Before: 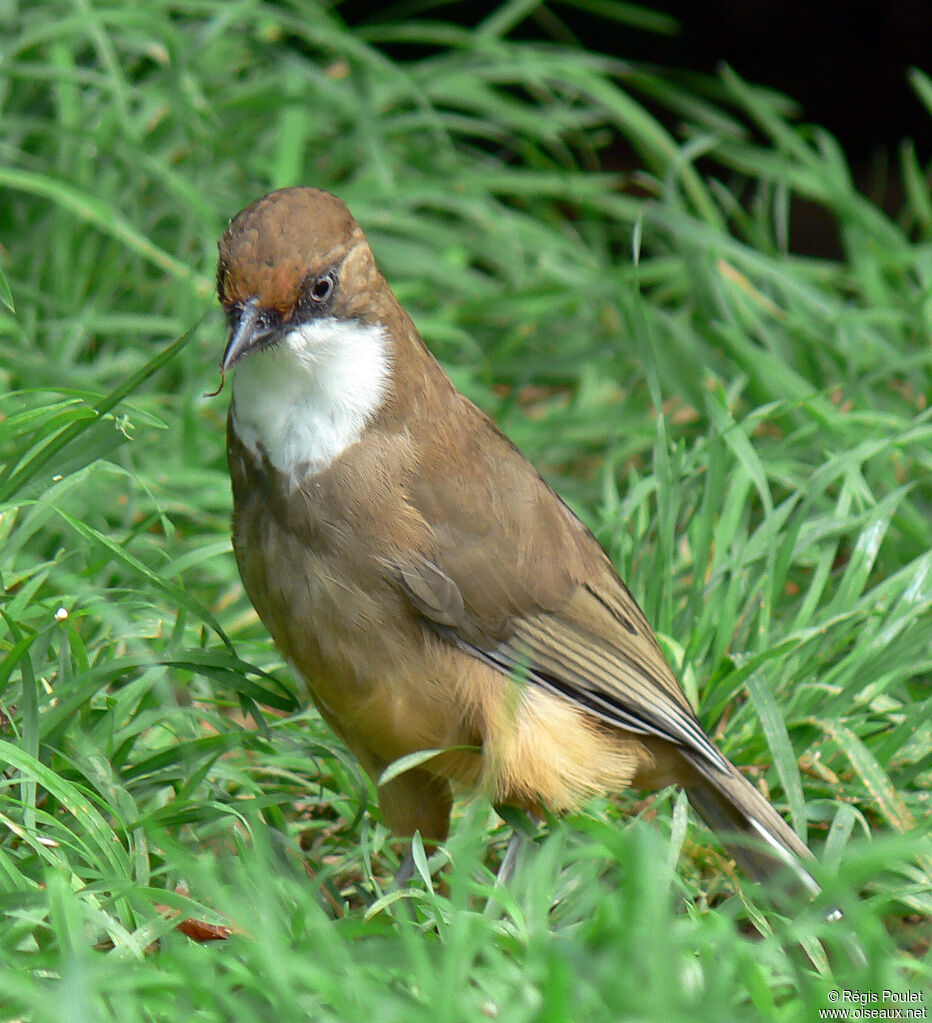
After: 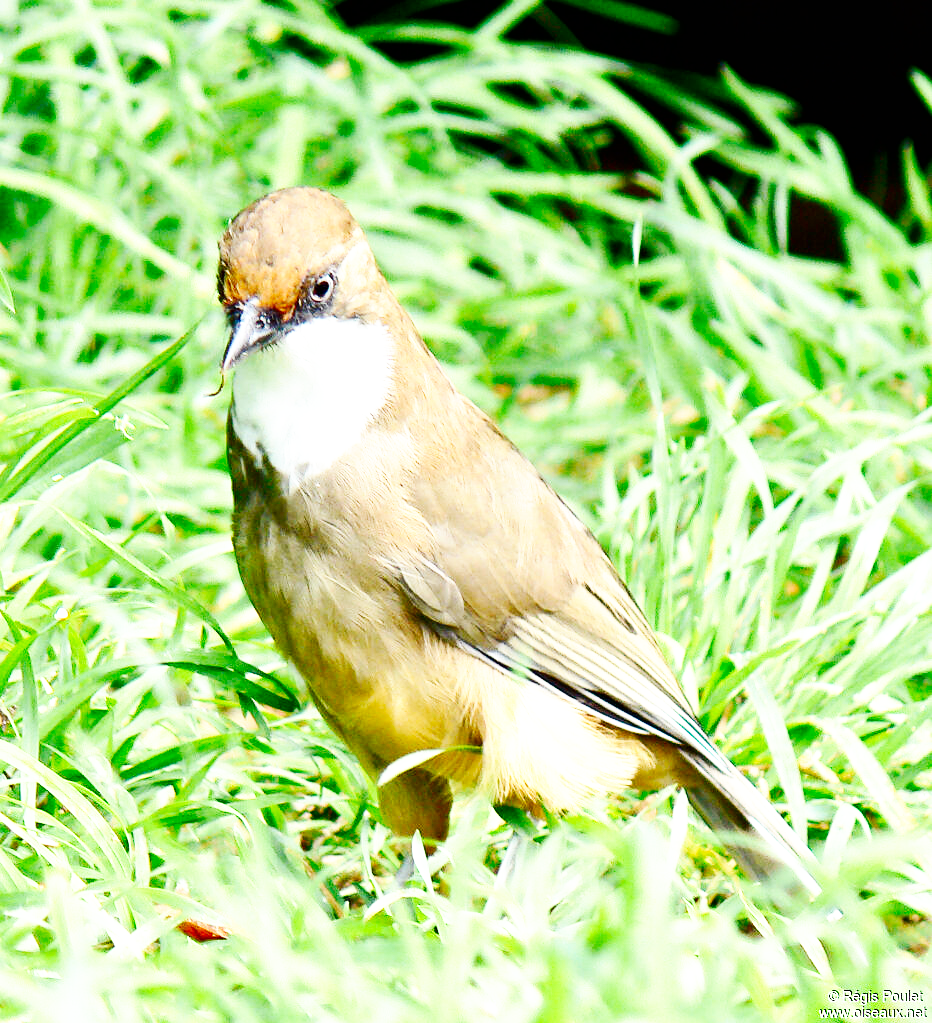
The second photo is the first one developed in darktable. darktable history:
exposure: black level correction -0.001, exposure 0.904 EV, compensate highlight preservation false
base curve: curves: ch0 [(0, 0) (0.007, 0.004) (0.027, 0.03) (0.046, 0.07) (0.207, 0.54) (0.442, 0.872) (0.673, 0.972) (1, 1)], preserve colors none
contrast brightness saturation: contrast 0.066, brightness -0.125, saturation 0.065
